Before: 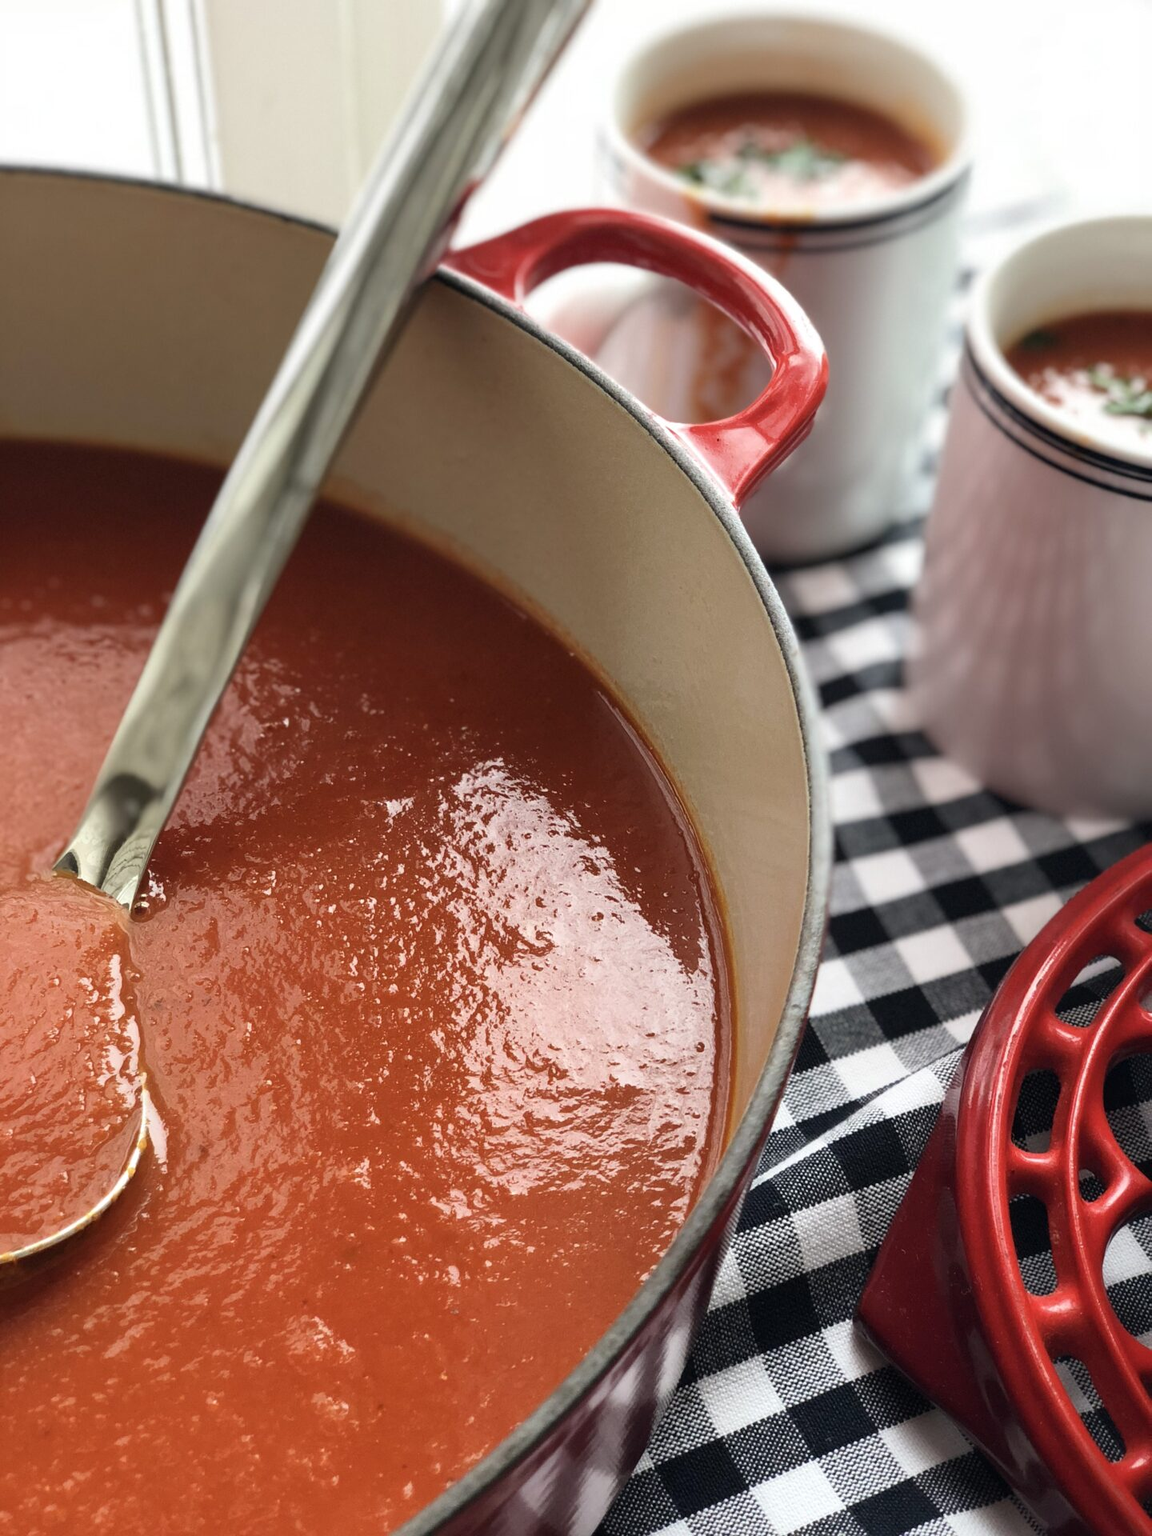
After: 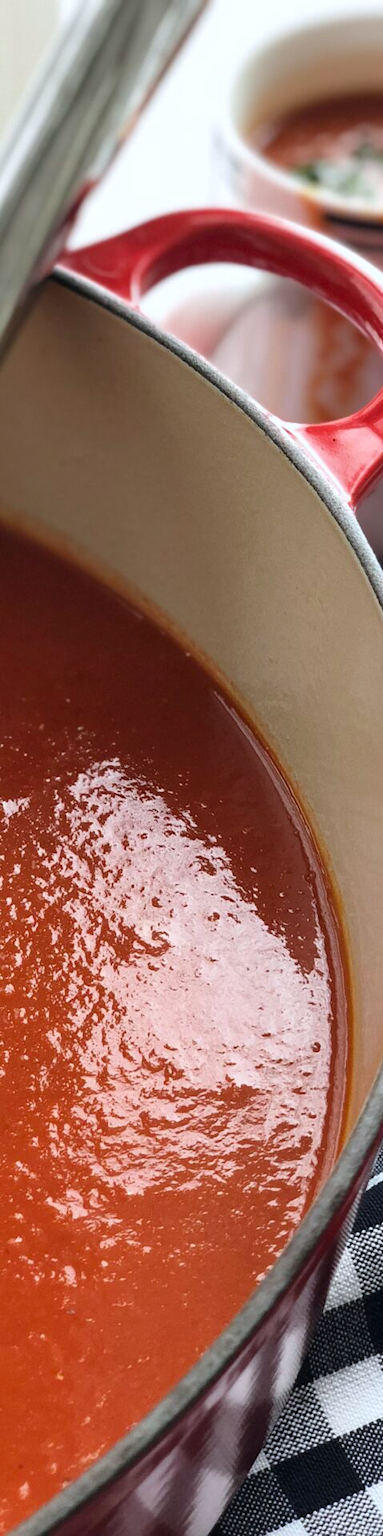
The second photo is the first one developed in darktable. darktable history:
crop: left 33.36%, right 33.36%
white balance: red 0.976, blue 1.04
